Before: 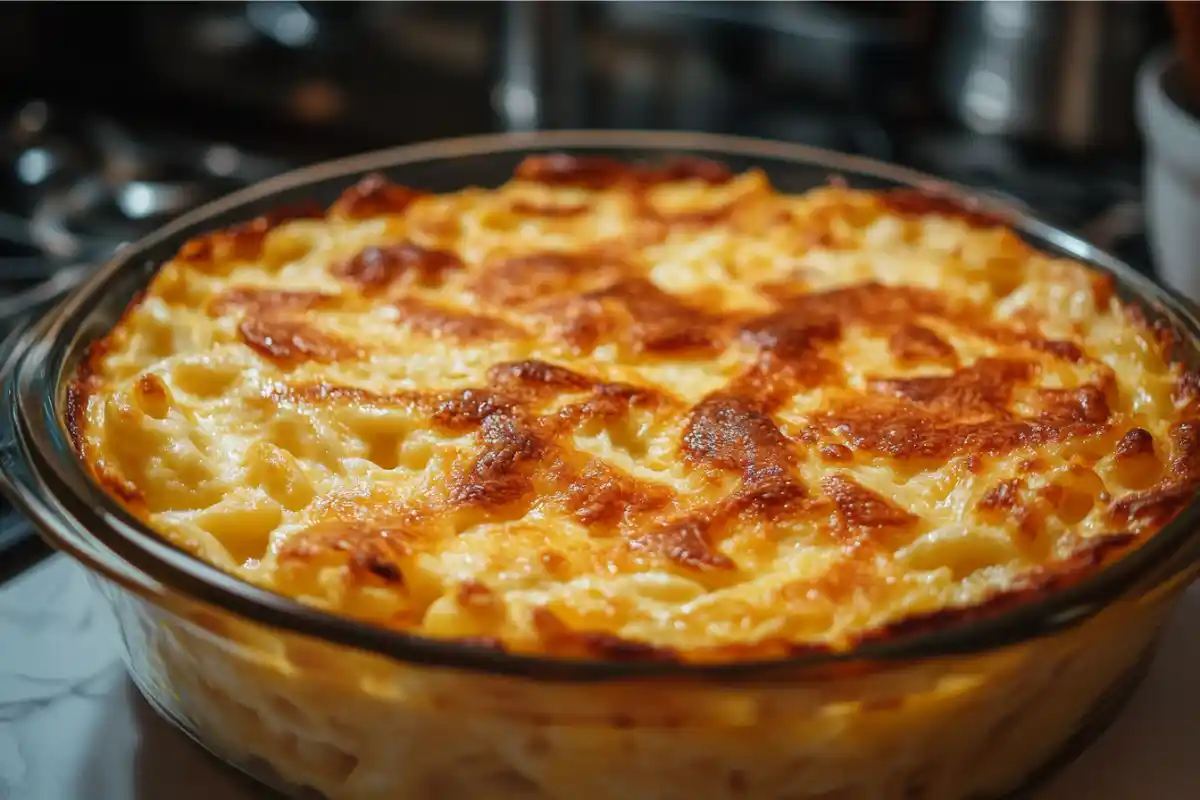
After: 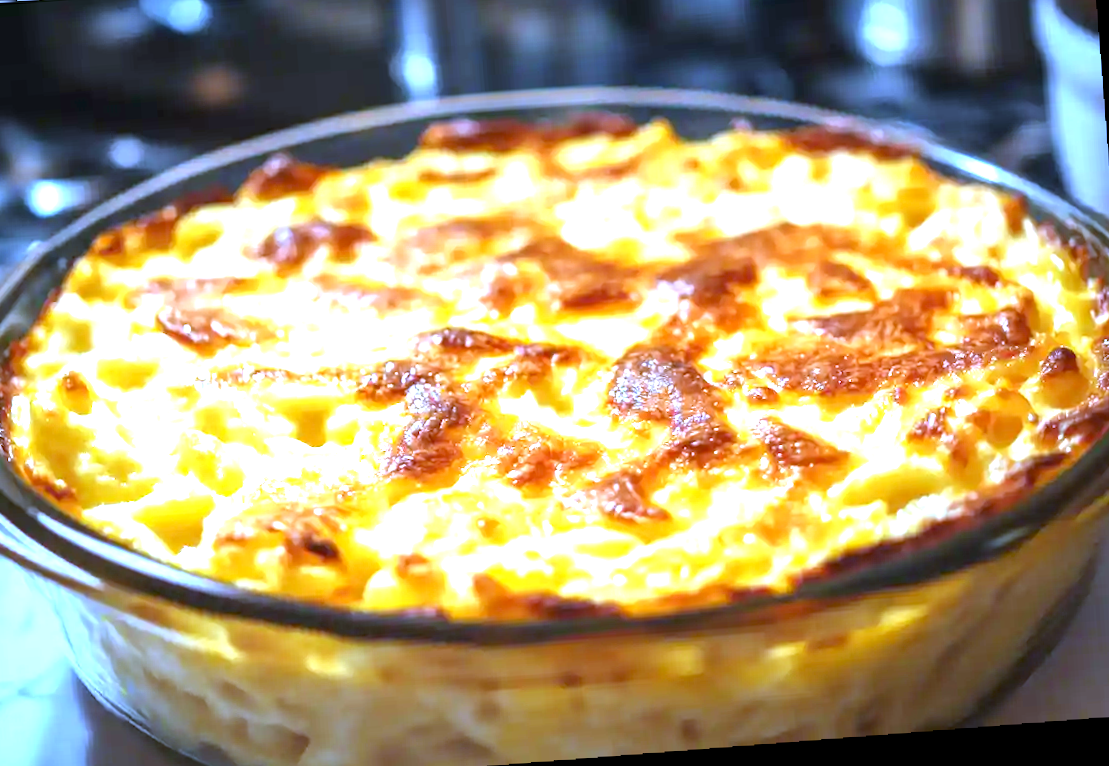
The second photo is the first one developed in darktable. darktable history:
exposure: exposure 2 EV, compensate highlight preservation false
crop and rotate: angle 1.96°, left 5.673%, top 5.673%
rotate and perspective: rotation -2.56°, automatic cropping off
white balance: red 0.766, blue 1.537
